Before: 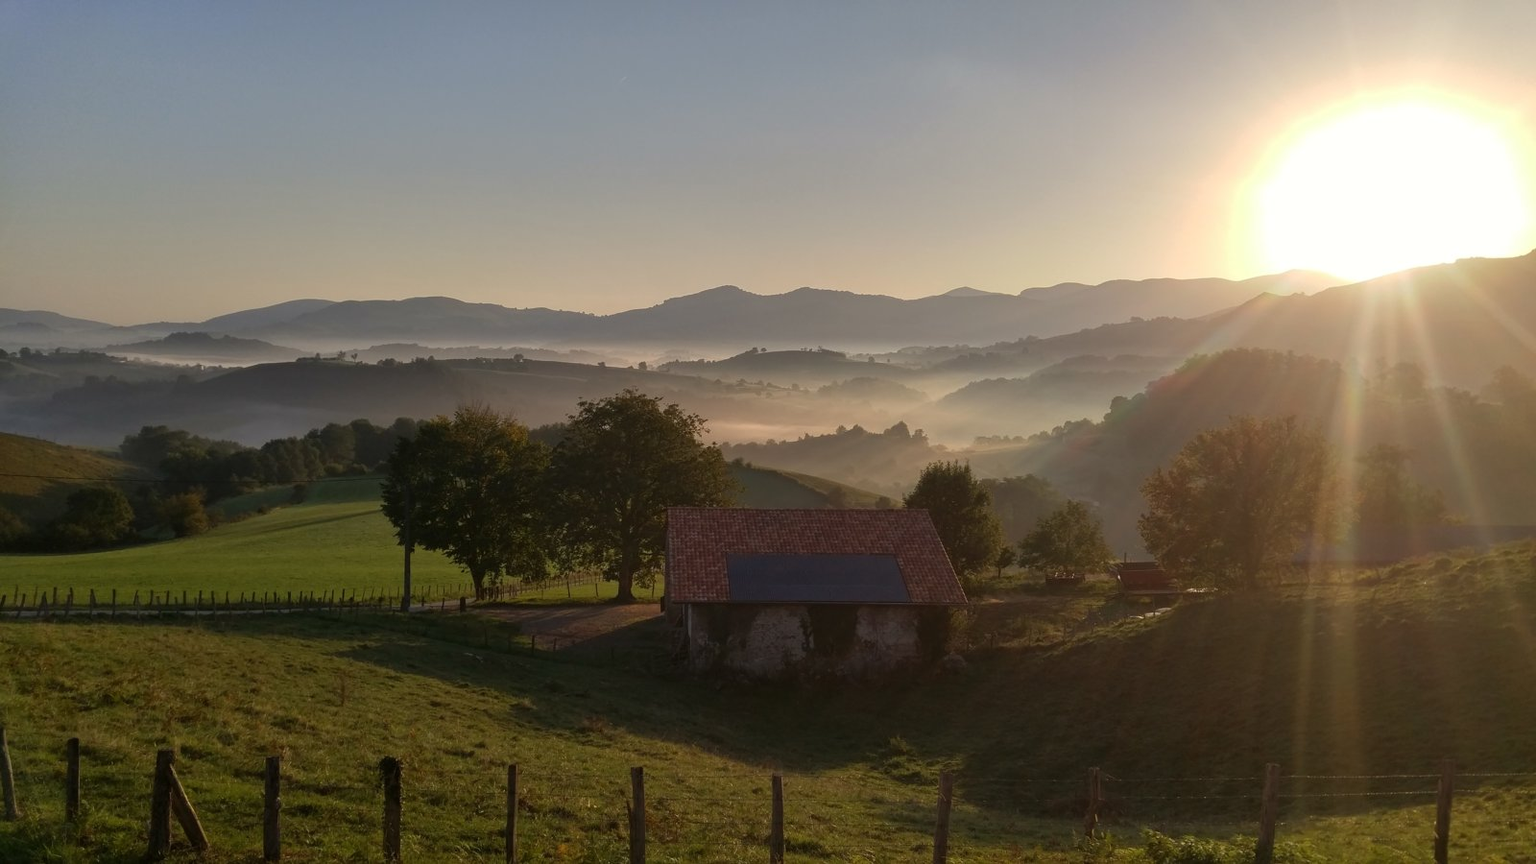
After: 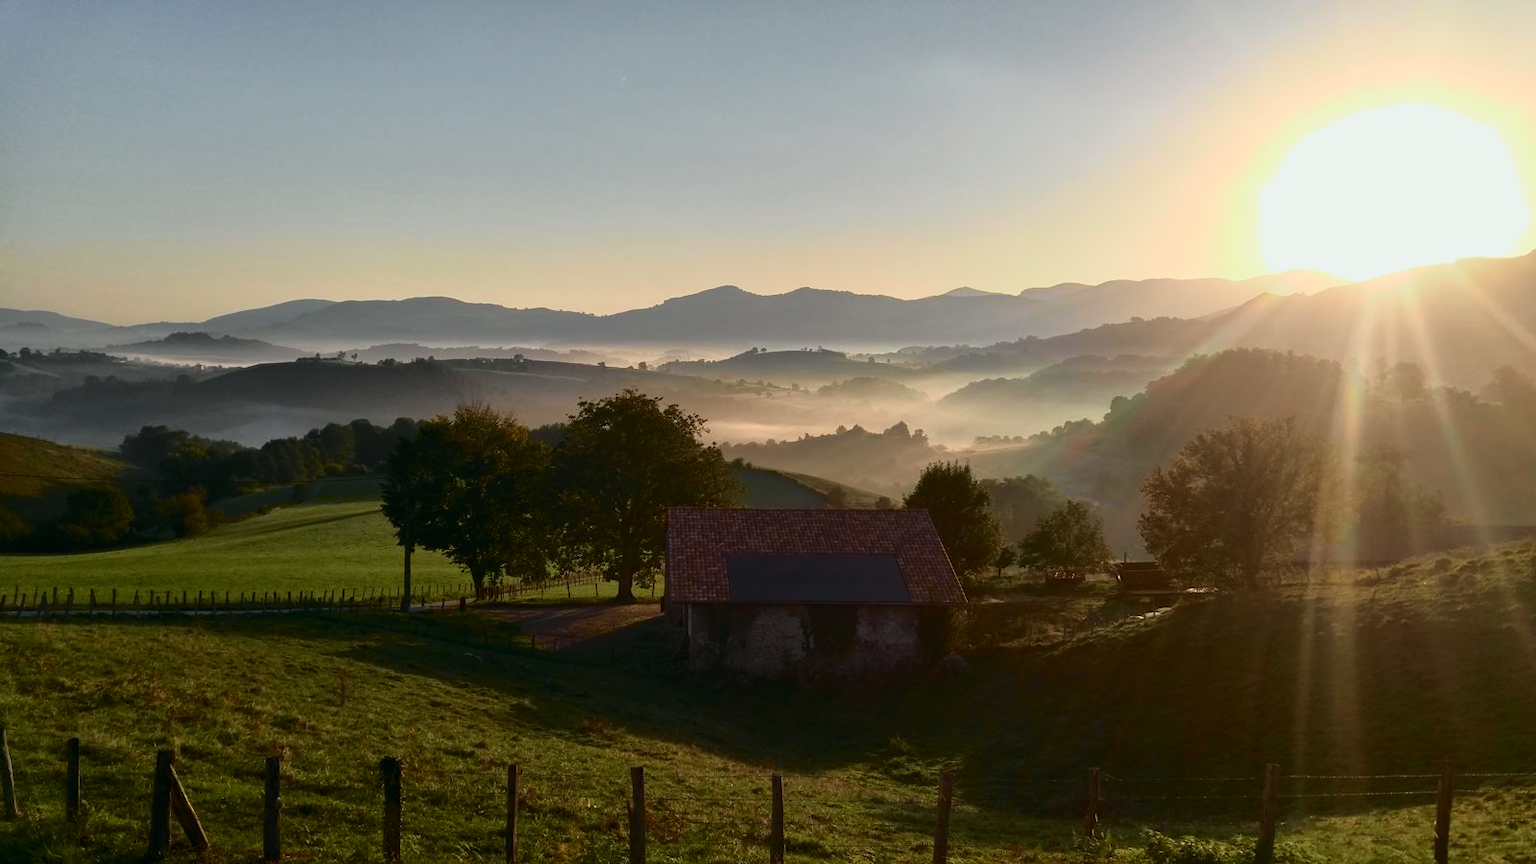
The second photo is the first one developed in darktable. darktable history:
tone curve: curves: ch0 [(0, 0) (0.081, 0.044) (0.192, 0.125) (0.283, 0.238) (0.416, 0.449) (0.495, 0.524) (0.661, 0.756) (0.788, 0.87) (1, 0.951)]; ch1 [(0, 0) (0.161, 0.092) (0.35, 0.33) (0.392, 0.392) (0.427, 0.426) (0.479, 0.472) (0.505, 0.497) (0.521, 0.524) (0.567, 0.56) (0.583, 0.592) (0.625, 0.627) (0.678, 0.733) (1, 1)]; ch2 [(0, 0) (0.346, 0.362) (0.404, 0.427) (0.502, 0.499) (0.531, 0.523) (0.544, 0.561) (0.58, 0.59) (0.629, 0.642) (0.717, 0.678) (1, 1)], color space Lab, independent channels, preserve colors none
